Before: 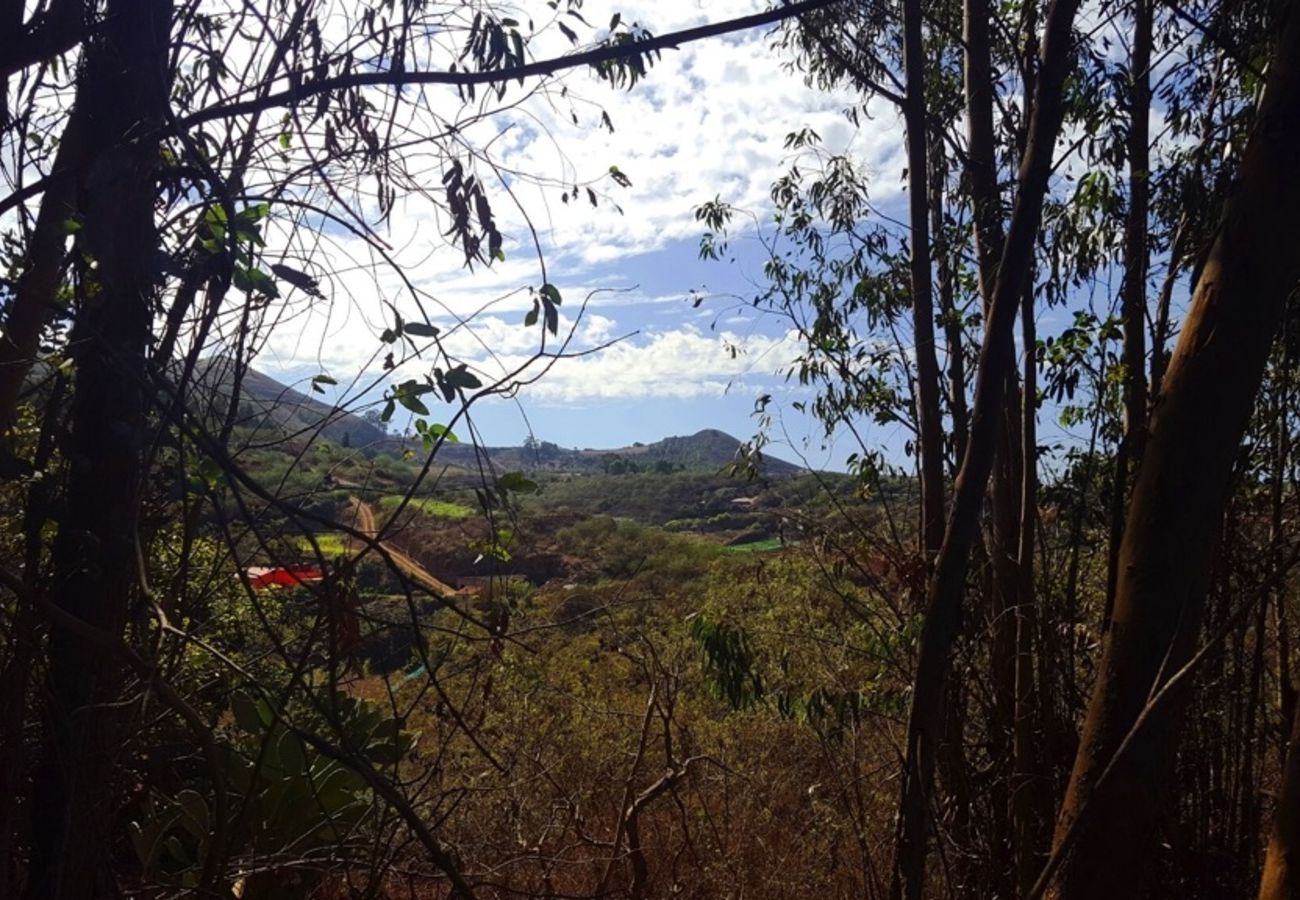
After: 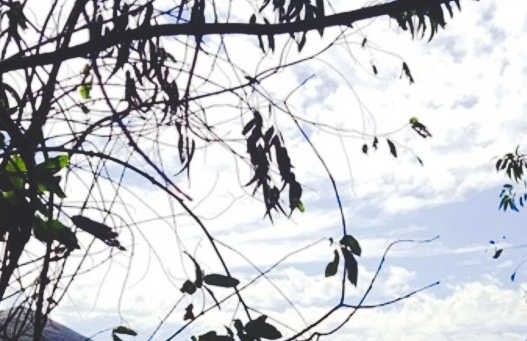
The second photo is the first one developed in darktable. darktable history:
tone curve: curves: ch0 [(0, 0) (0.003, 0.145) (0.011, 0.15) (0.025, 0.15) (0.044, 0.156) (0.069, 0.161) (0.1, 0.169) (0.136, 0.175) (0.177, 0.184) (0.224, 0.196) (0.277, 0.234) (0.335, 0.291) (0.399, 0.391) (0.468, 0.505) (0.543, 0.633) (0.623, 0.742) (0.709, 0.826) (0.801, 0.882) (0.898, 0.93) (1, 1)], preserve colors none
crop: left 15.452%, top 5.459%, right 43.956%, bottom 56.62%
